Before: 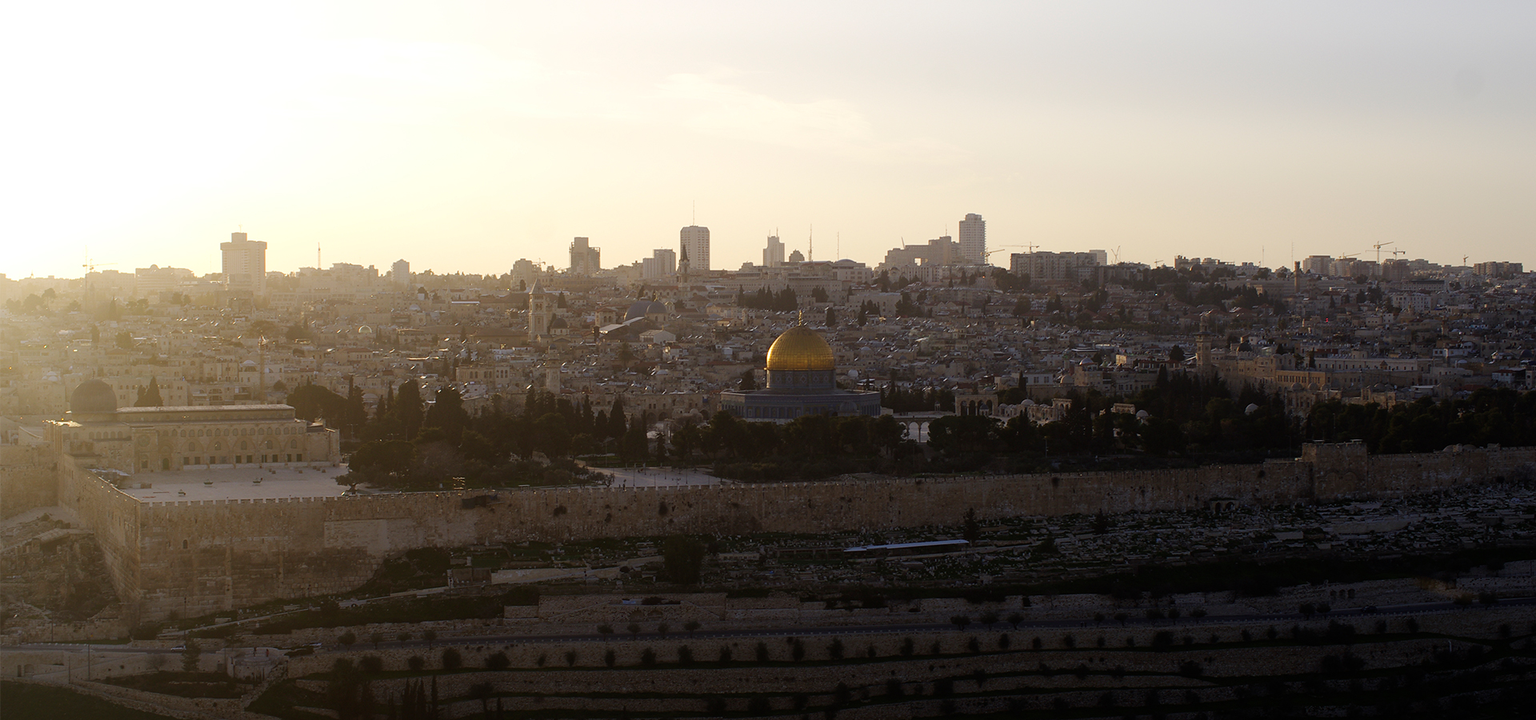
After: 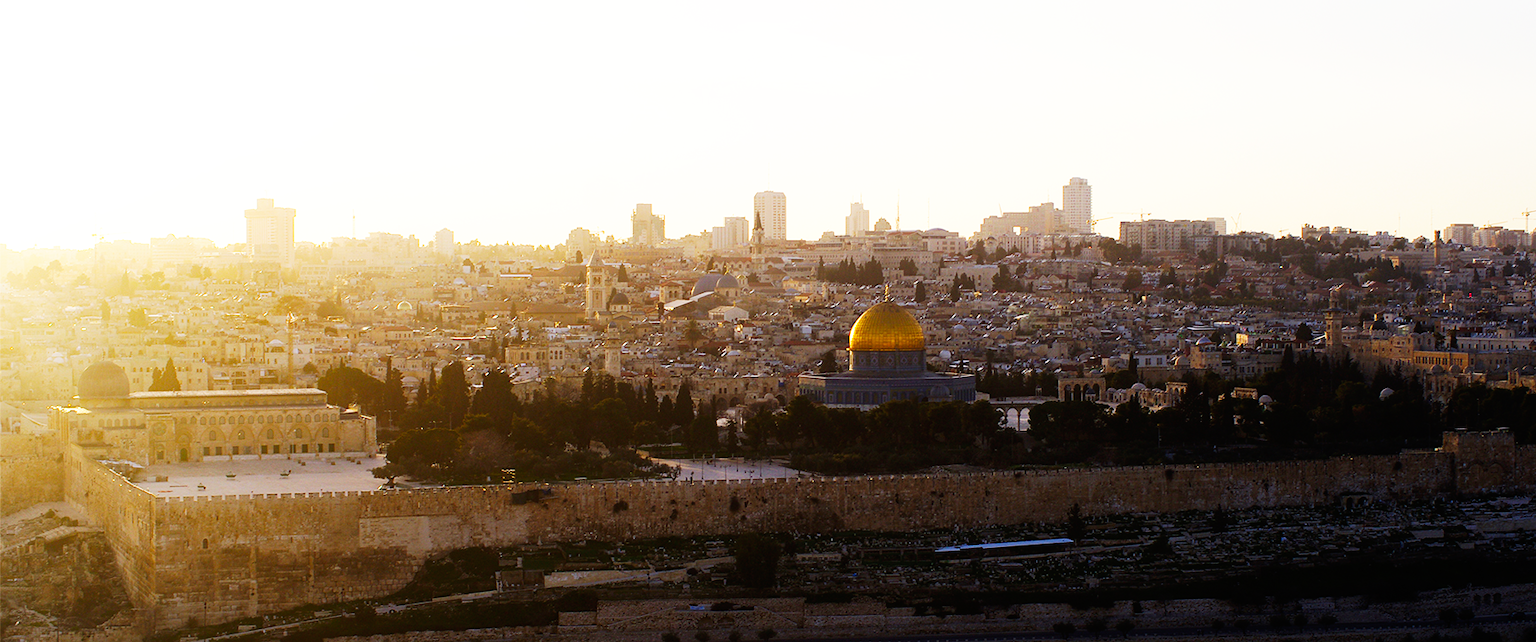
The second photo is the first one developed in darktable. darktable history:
crop: top 7.49%, right 9.717%, bottom 11.943%
color balance rgb: perceptual saturation grading › global saturation 20%, global vibrance 20%
base curve: curves: ch0 [(0, 0) (0.007, 0.004) (0.027, 0.03) (0.046, 0.07) (0.207, 0.54) (0.442, 0.872) (0.673, 0.972) (1, 1)], preserve colors none
